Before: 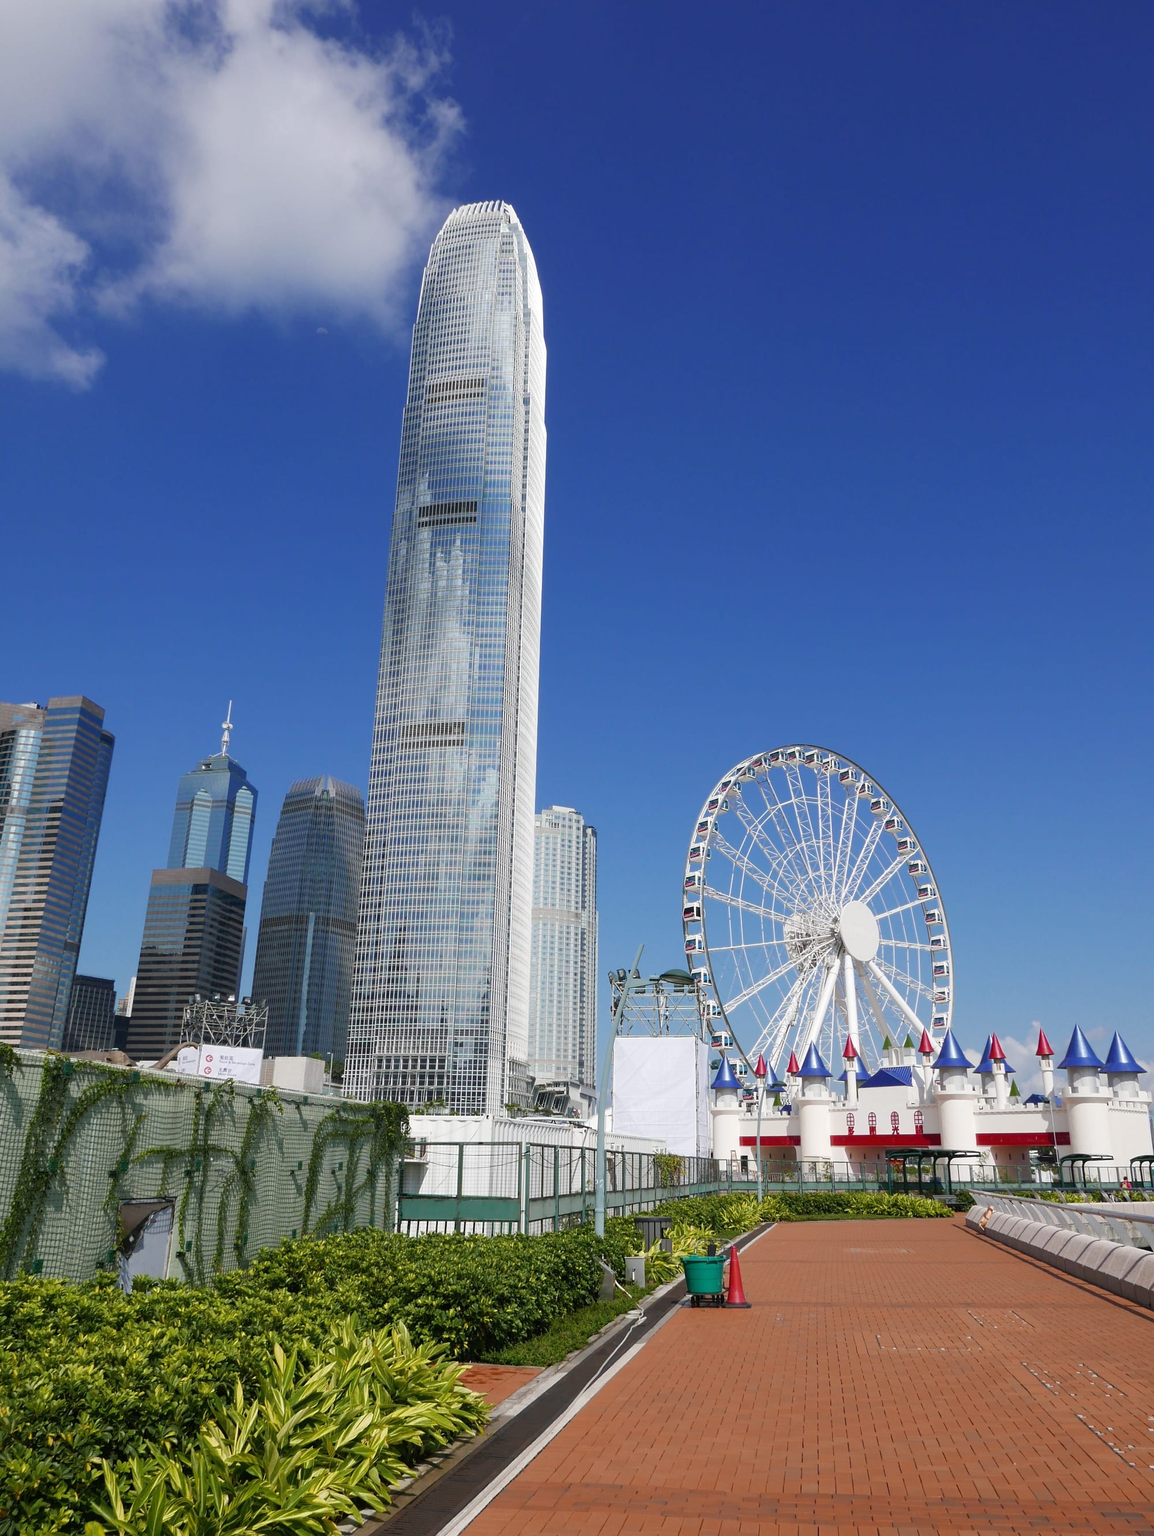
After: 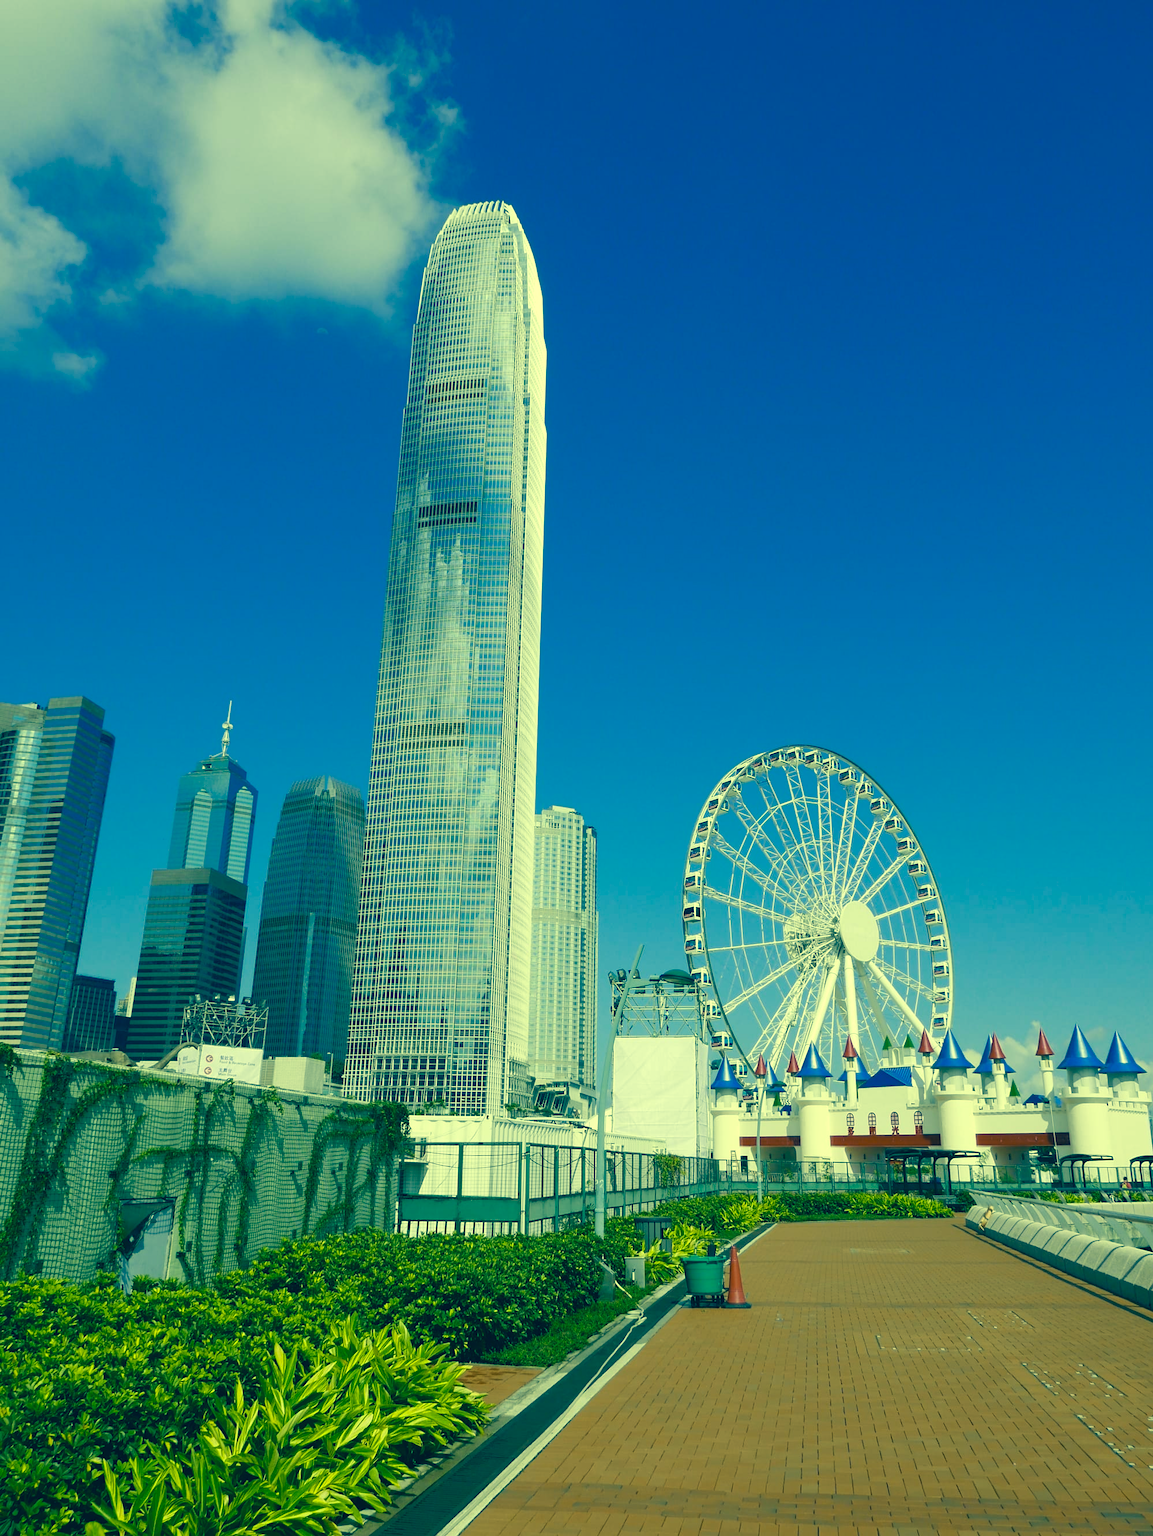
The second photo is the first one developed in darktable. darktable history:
exposure: black level correction 0.001, exposure 0.14 EV, compensate highlight preservation false
color correction: highlights a* -15.63, highlights b* 39.79, shadows a* -39.21, shadows b* -25.4
